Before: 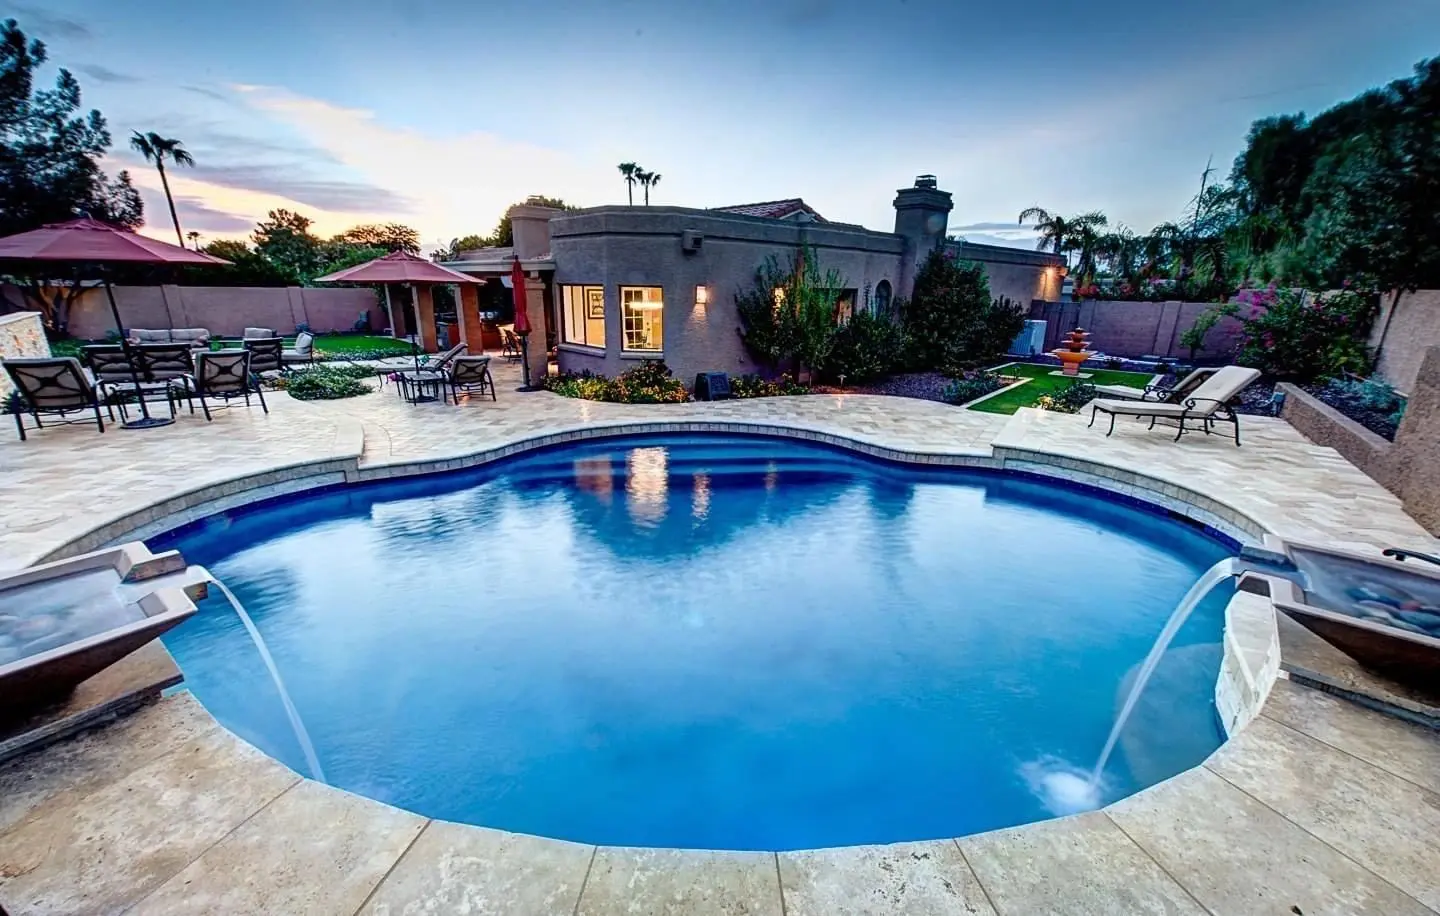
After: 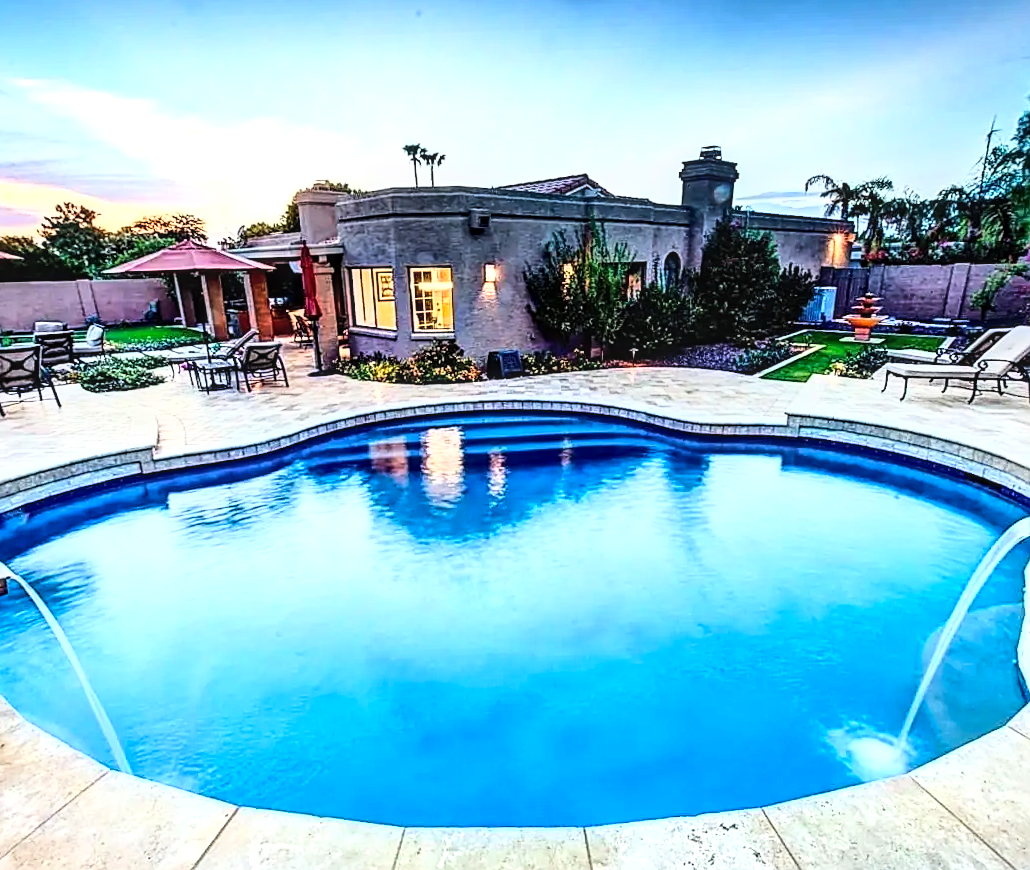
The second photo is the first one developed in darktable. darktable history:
color balance: contrast 10%
crop: left 13.443%, right 13.31%
local contrast: highlights 61%, detail 143%, midtone range 0.428
sharpen: on, module defaults
rotate and perspective: rotation -2°, crop left 0.022, crop right 0.978, crop top 0.049, crop bottom 0.951
base curve: curves: ch0 [(0, 0) (0.032, 0.037) (0.105, 0.228) (0.435, 0.76) (0.856, 0.983) (1, 1)]
